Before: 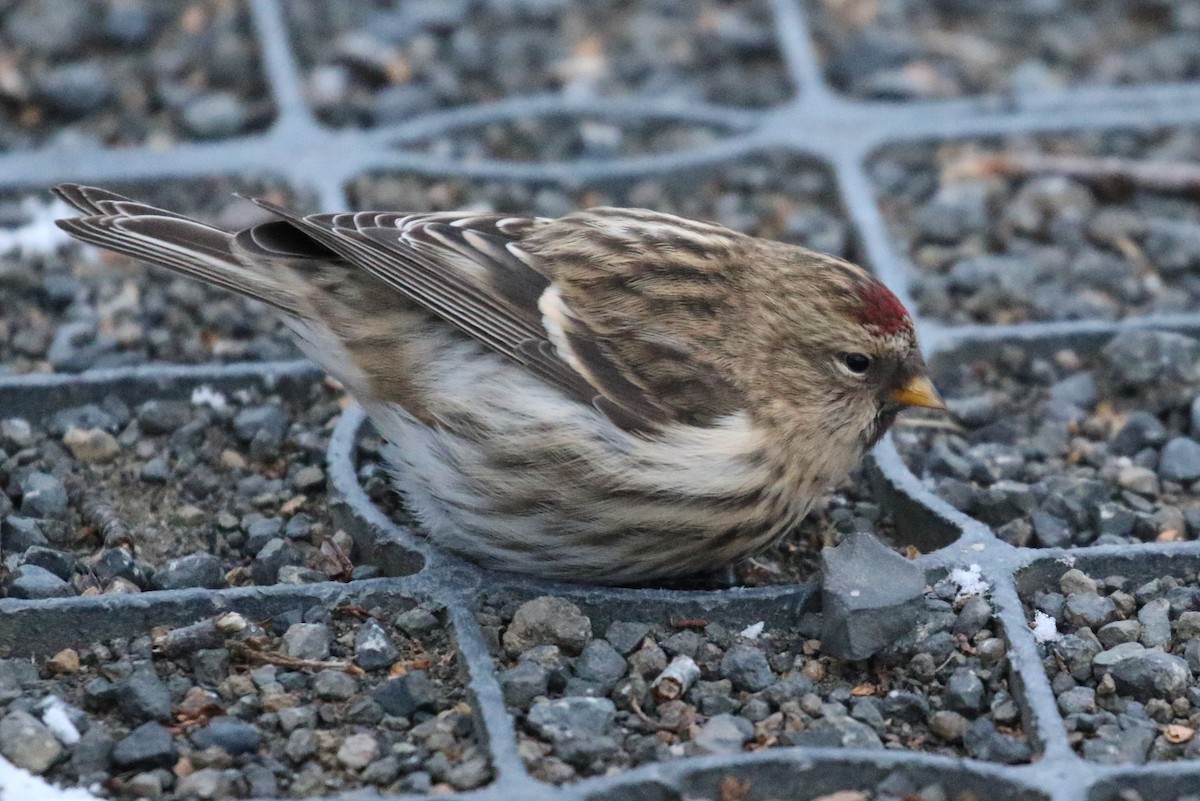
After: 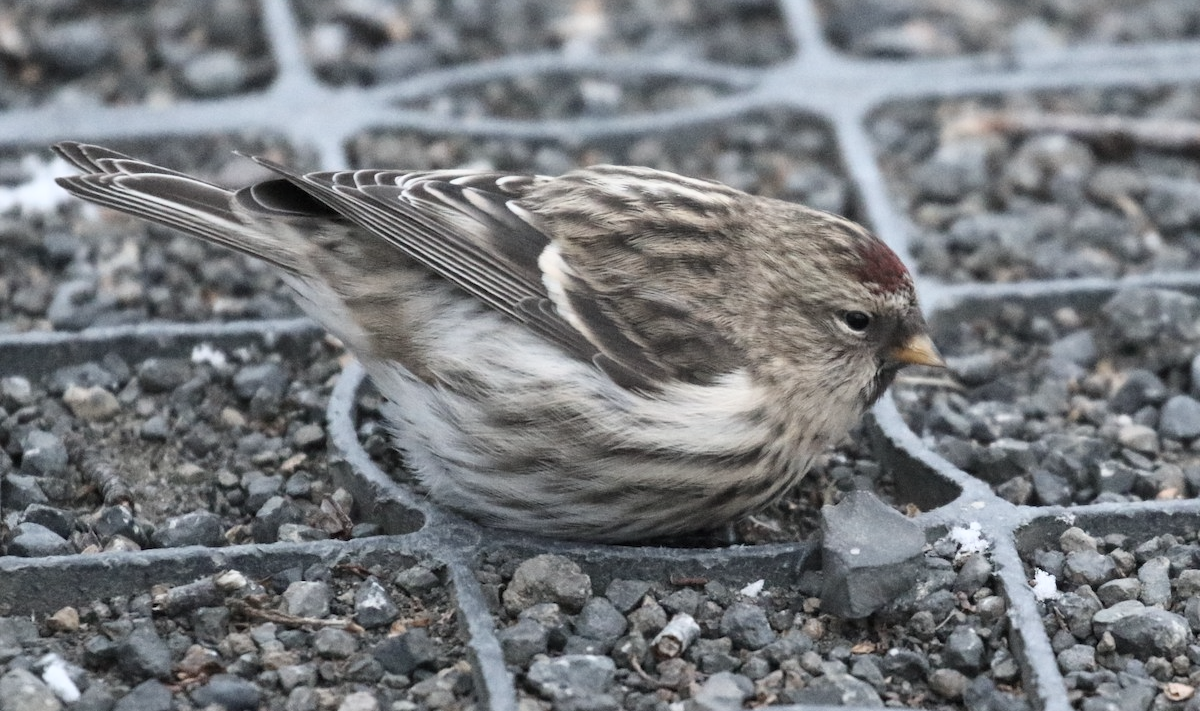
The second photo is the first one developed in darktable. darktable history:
color correction: highlights b* 0.067, saturation 0.51
base curve: curves: ch0 [(0, 0) (0.688, 0.865) (1, 1)]
crop and rotate: top 5.473%, bottom 5.739%
